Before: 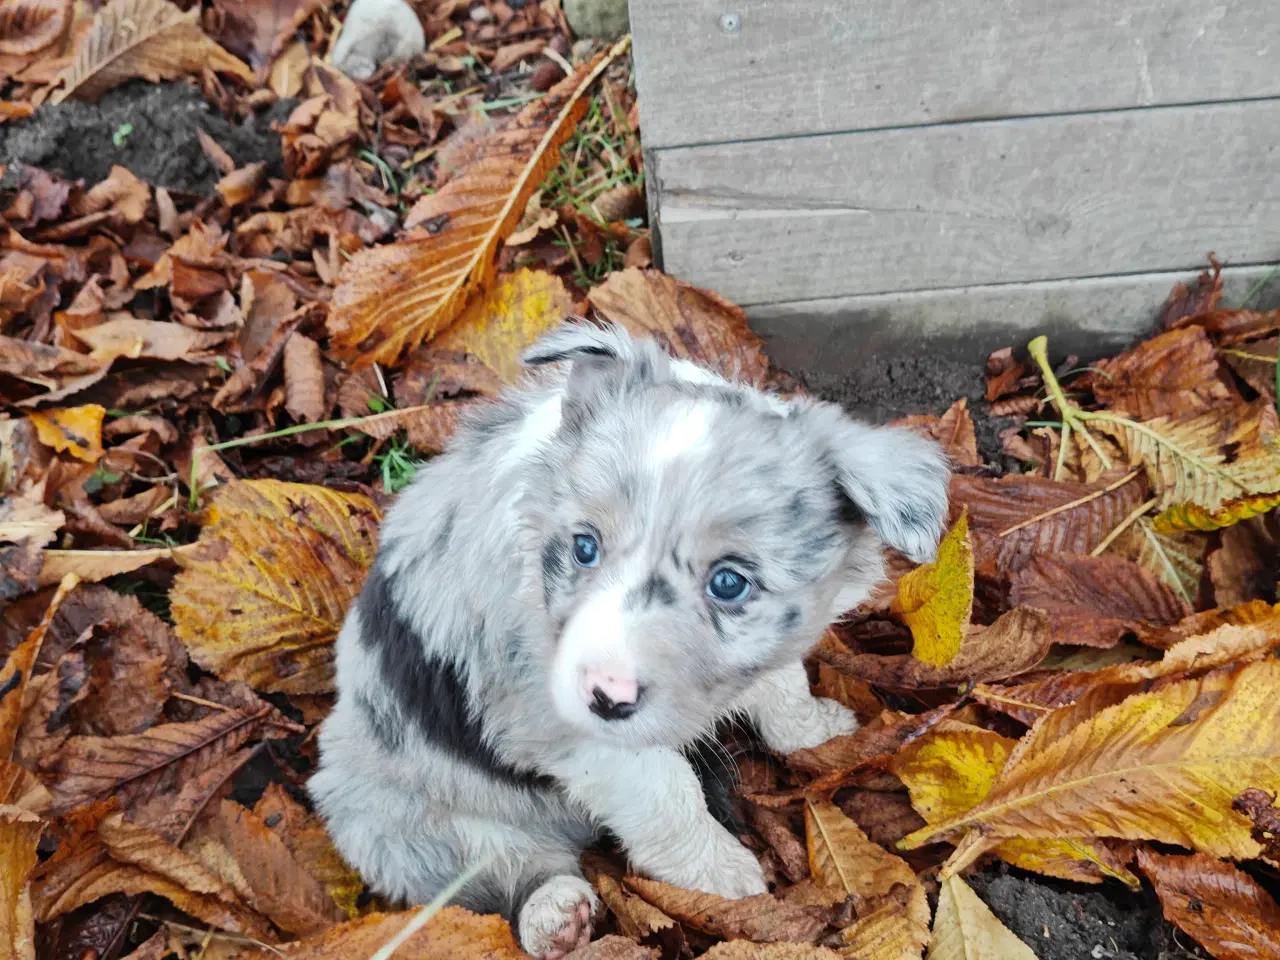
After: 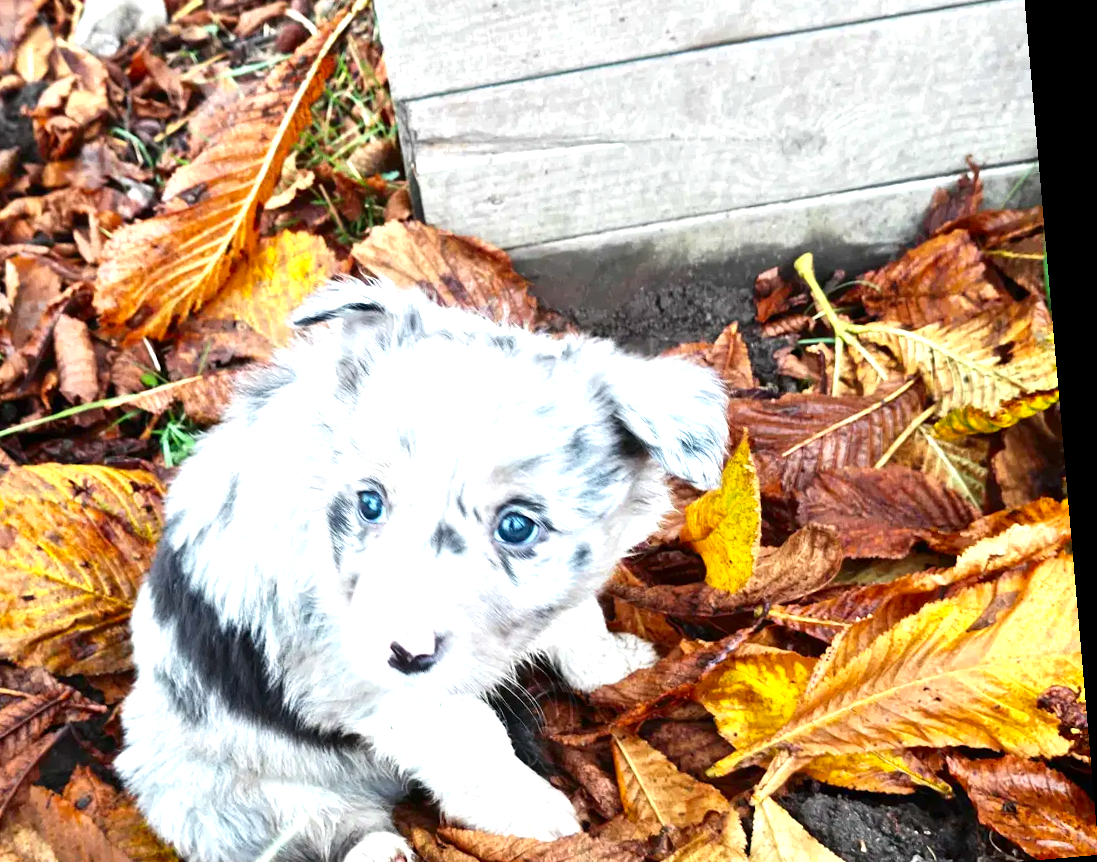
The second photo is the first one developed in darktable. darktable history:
contrast brightness saturation: contrast 0.07, brightness -0.14, saturation 0.11
crop: left 19.159%, top 9.58%, bottom 9.58%
exposure: black level correction 0, exposure 1.1 EV, compensate highlight preservation false
rotate and perspective: rotation -4.98°, automatic cropping off
